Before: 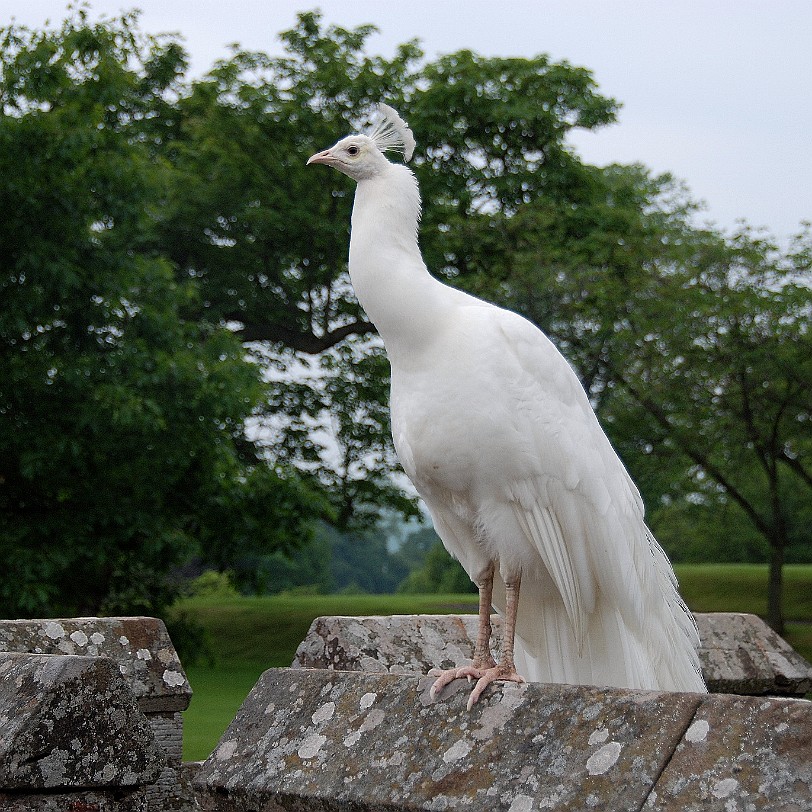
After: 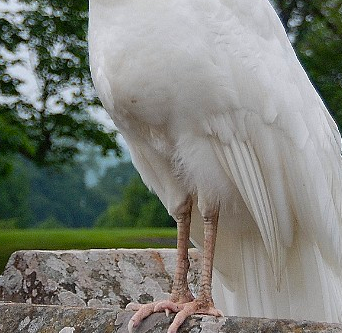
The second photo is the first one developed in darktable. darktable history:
crop: left 37.221%, top 45.169%, right 20.63%, bottom 13.777%
color balance: output saturation 120%
